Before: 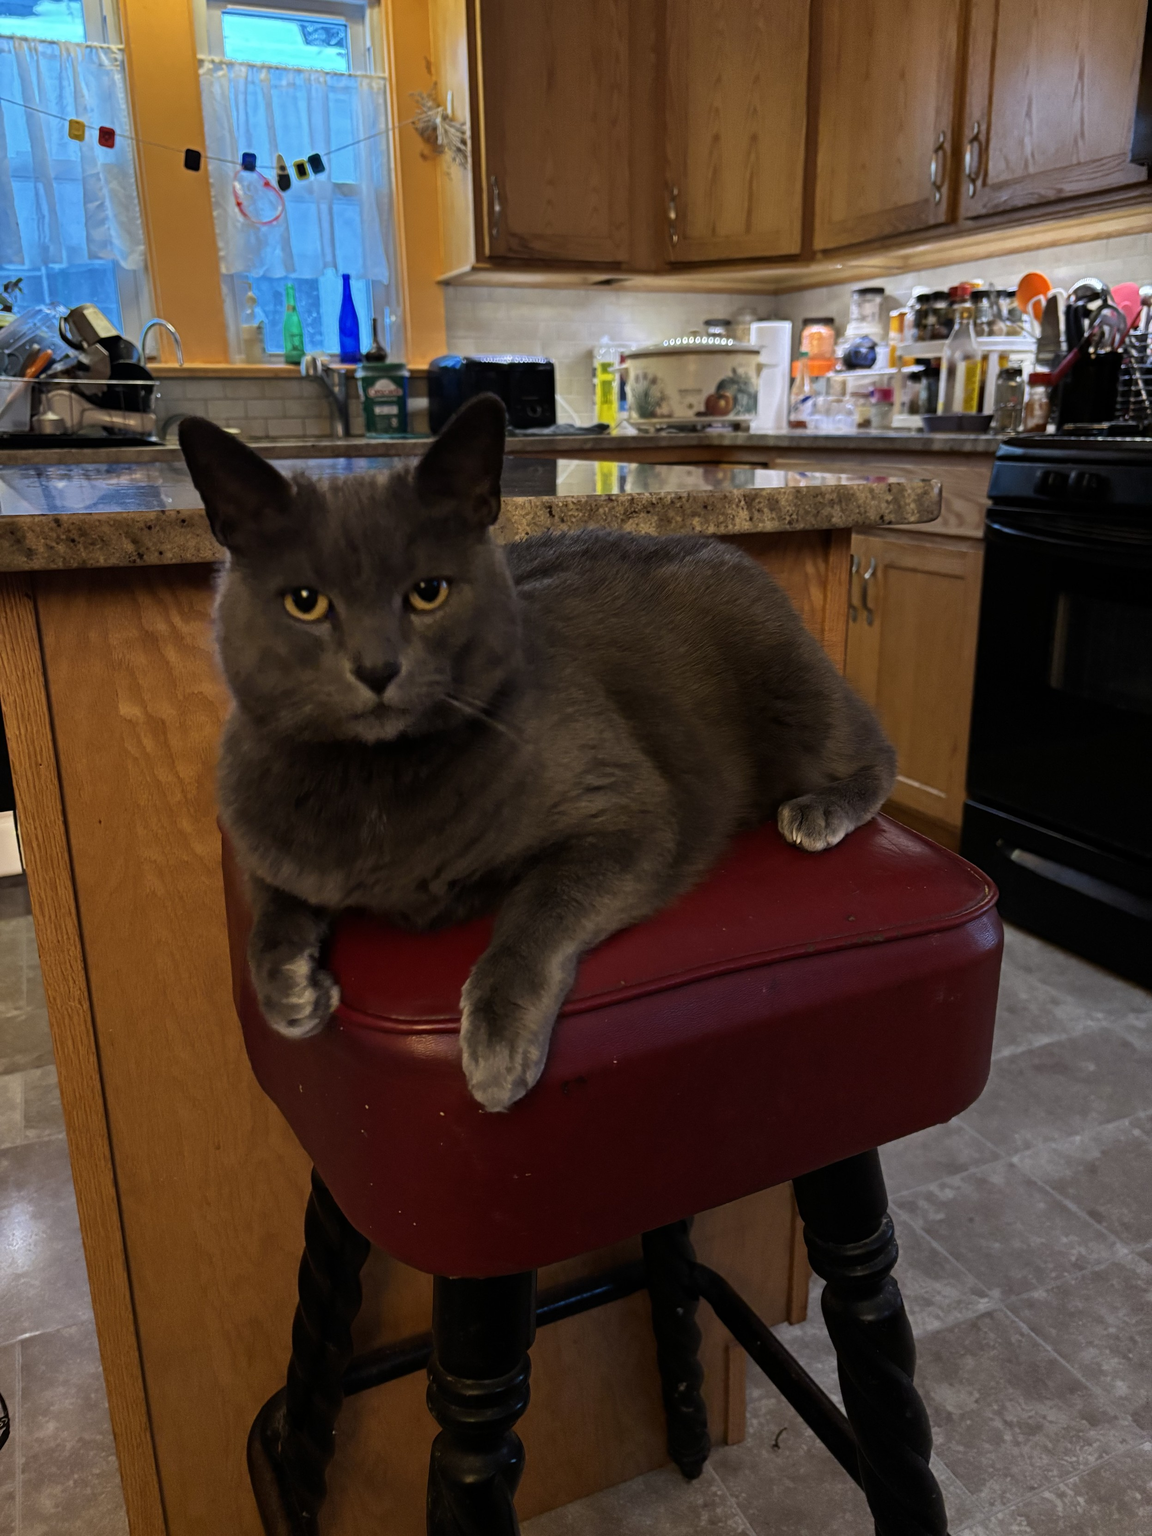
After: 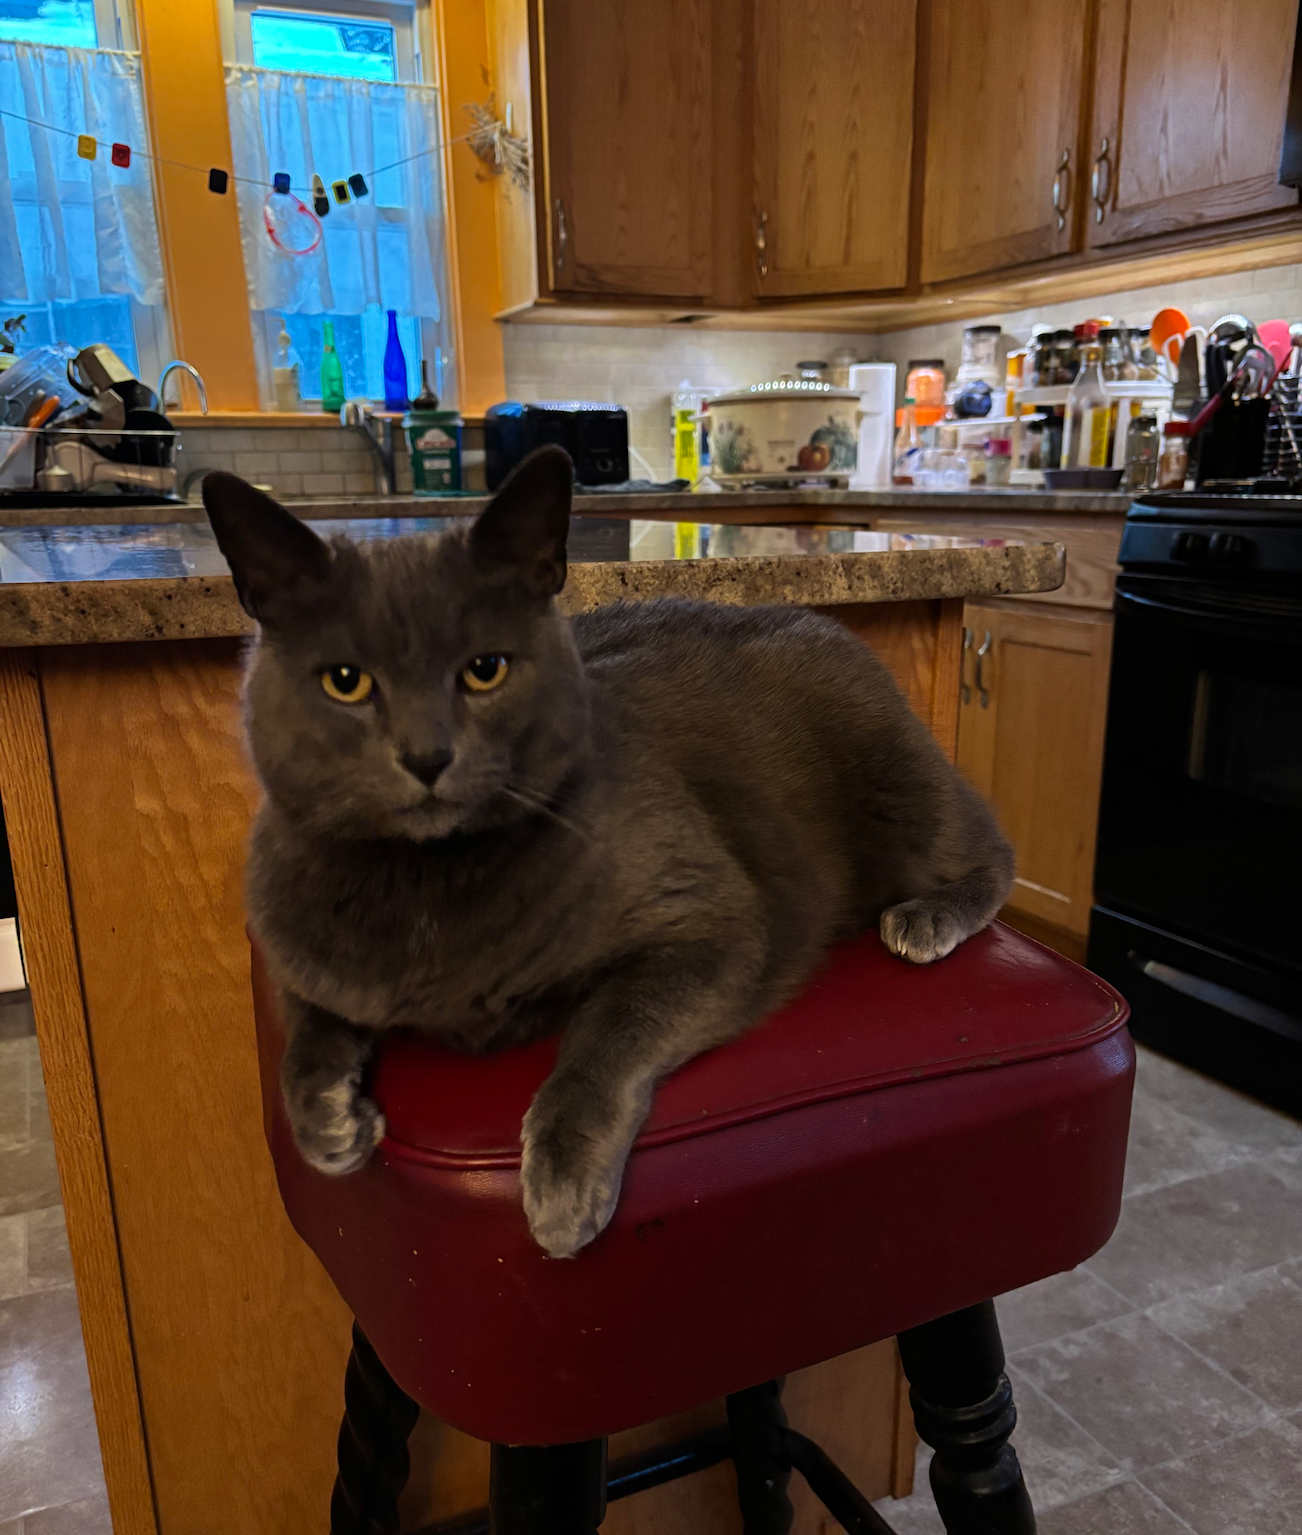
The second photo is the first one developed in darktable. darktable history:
crop and rotate: top 0%, bottom 11.587%
velvia: strength 9.12%
